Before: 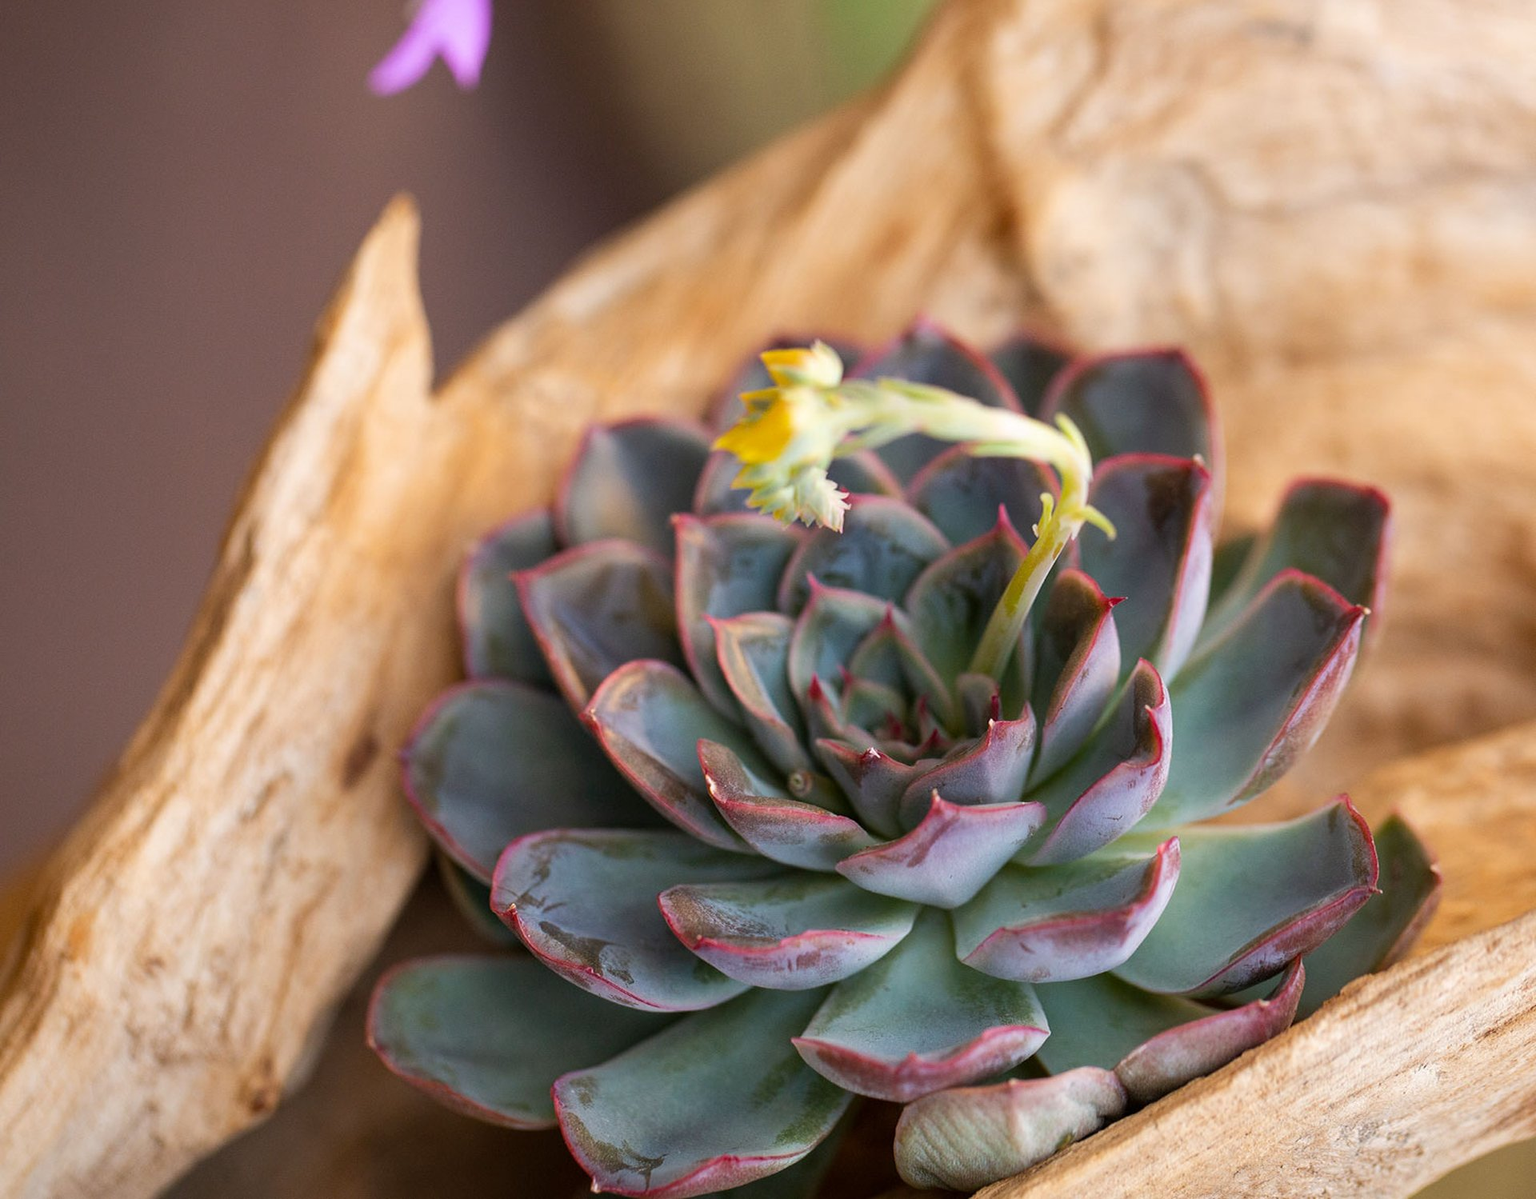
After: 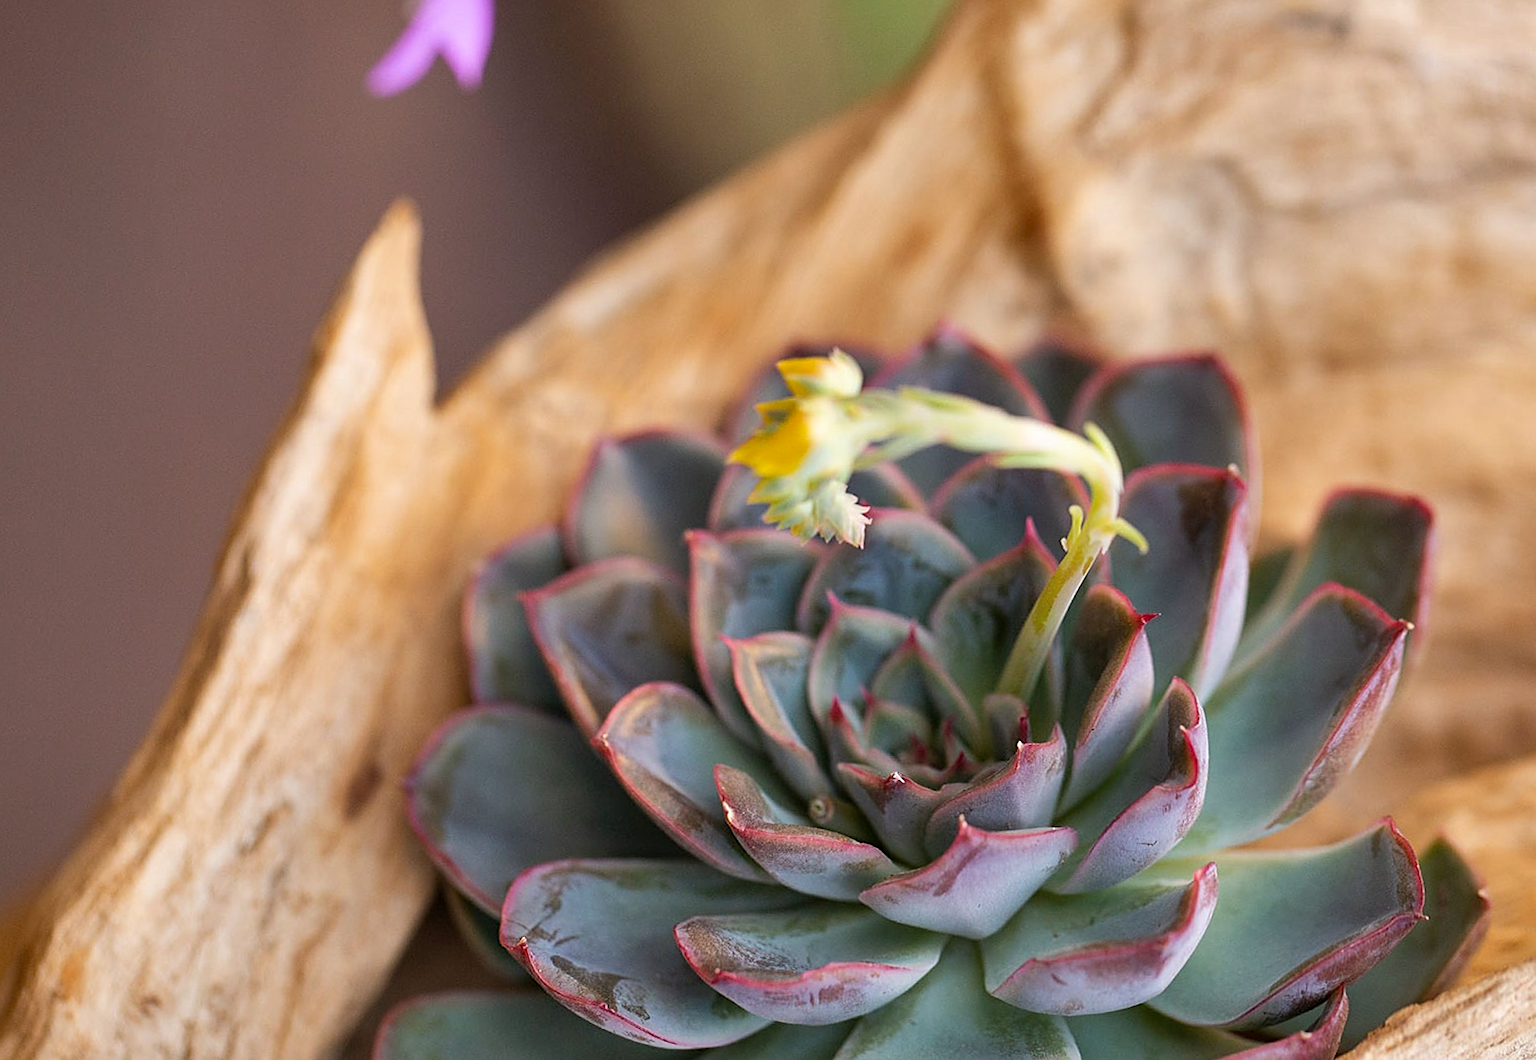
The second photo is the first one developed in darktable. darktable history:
shadows and highlights: white point adjustment 0.061, soften with gaussian
crop and rotate: angle 0.433°, left 0.387%, right 2.599%, bottom 14.252%
sharpen: on, module defaults
